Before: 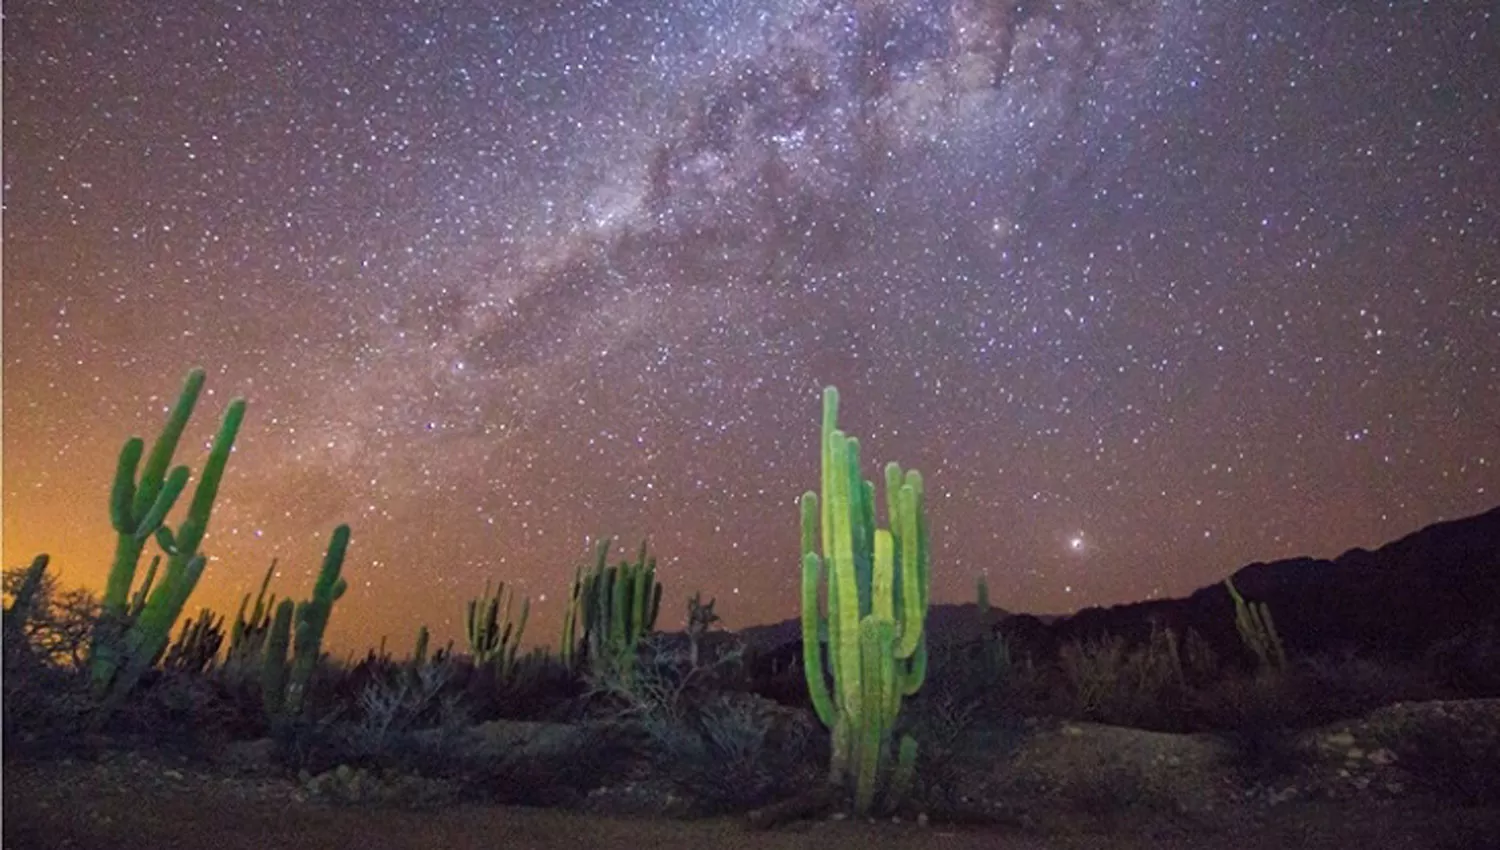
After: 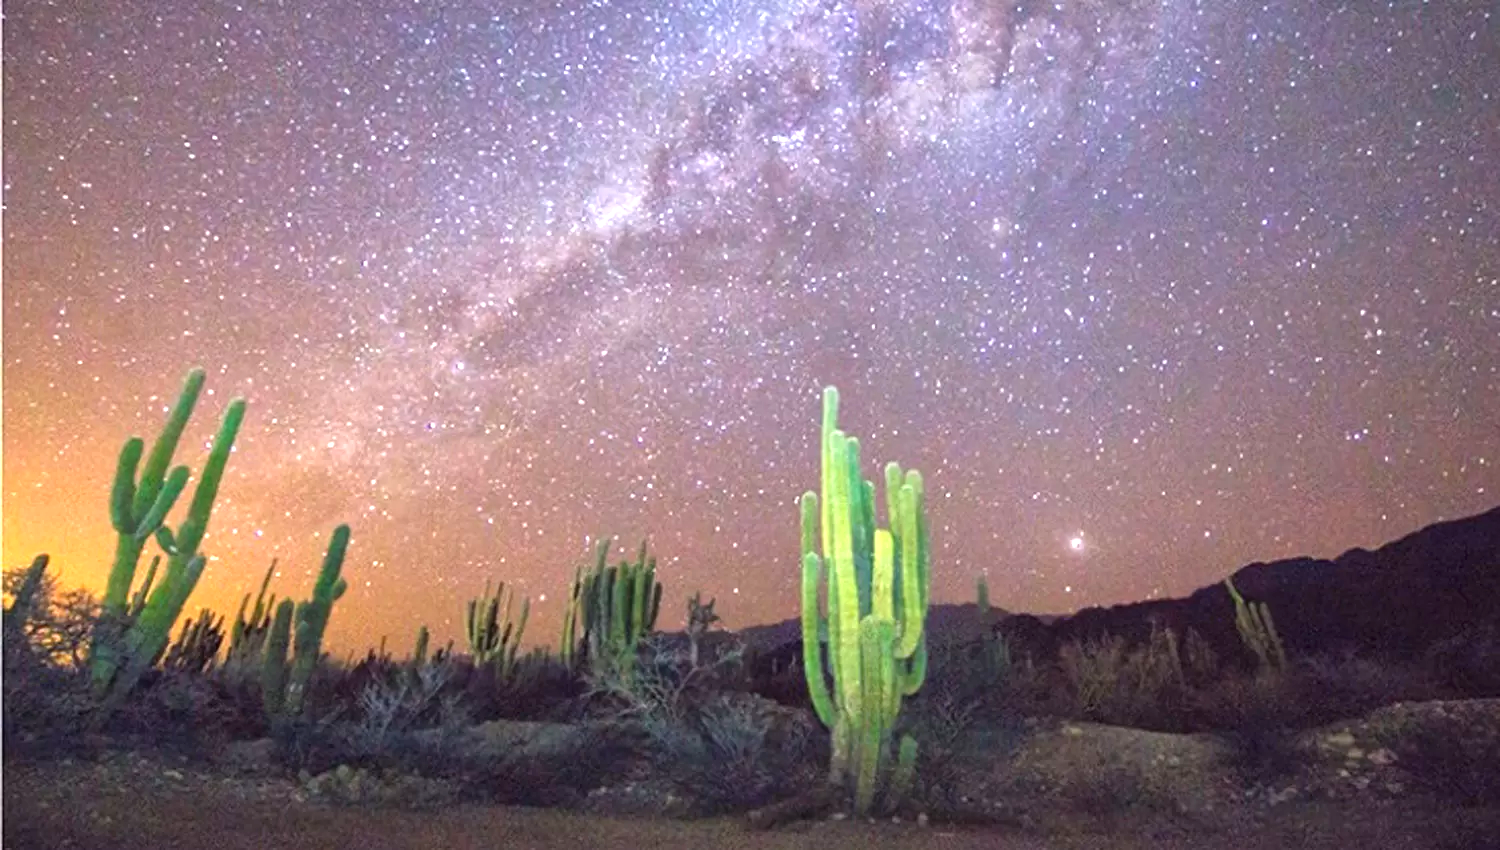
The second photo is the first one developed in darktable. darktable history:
exposure: black level correction 0, exposure 1.199 EV, compensate highlight preservation false
tone equalizer: edges refinement/feathering 500, mask exposure compensation -1.57 EV, preserve details no
